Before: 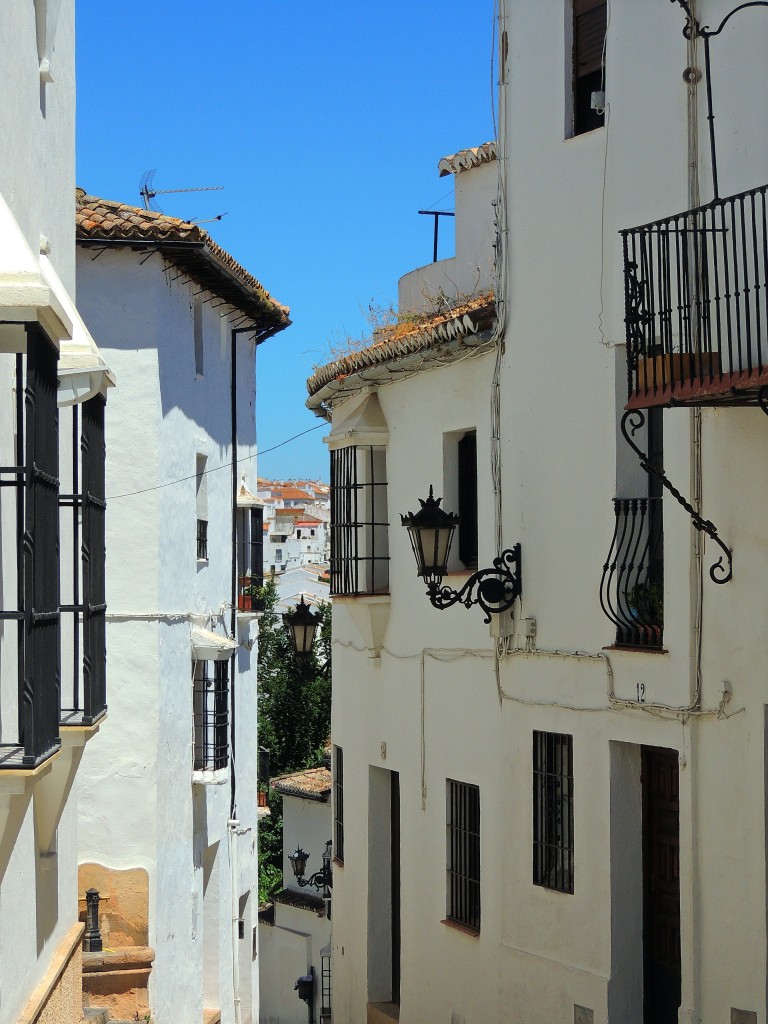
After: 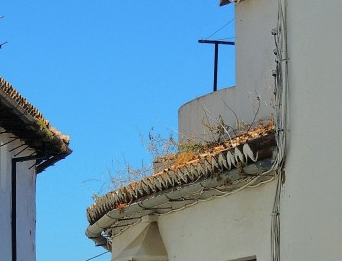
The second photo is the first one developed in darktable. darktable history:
crop: left 28.684%, top 16.785%, right 26.713%, bottom 57.698%
local contrast: mode bilateral grid, contrast 11, coarseness 24, detail 115%, midtone range 0.2
